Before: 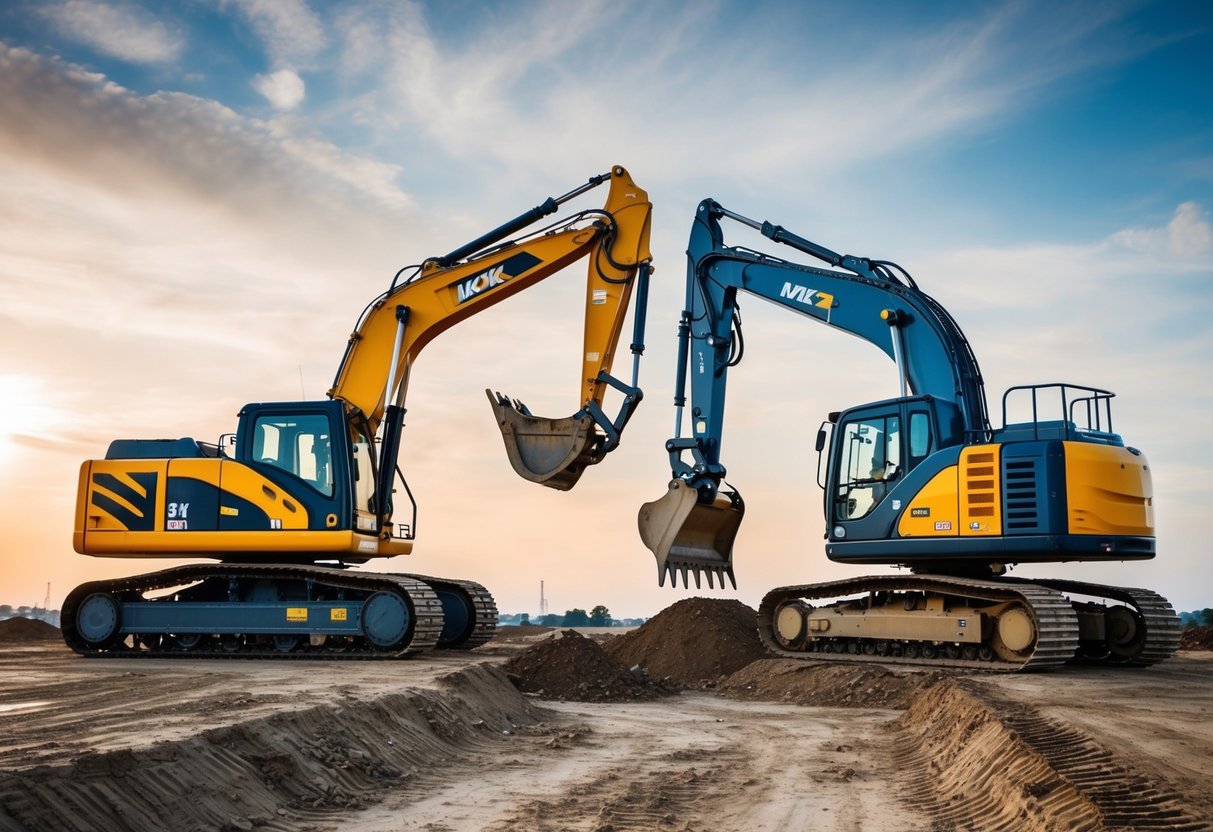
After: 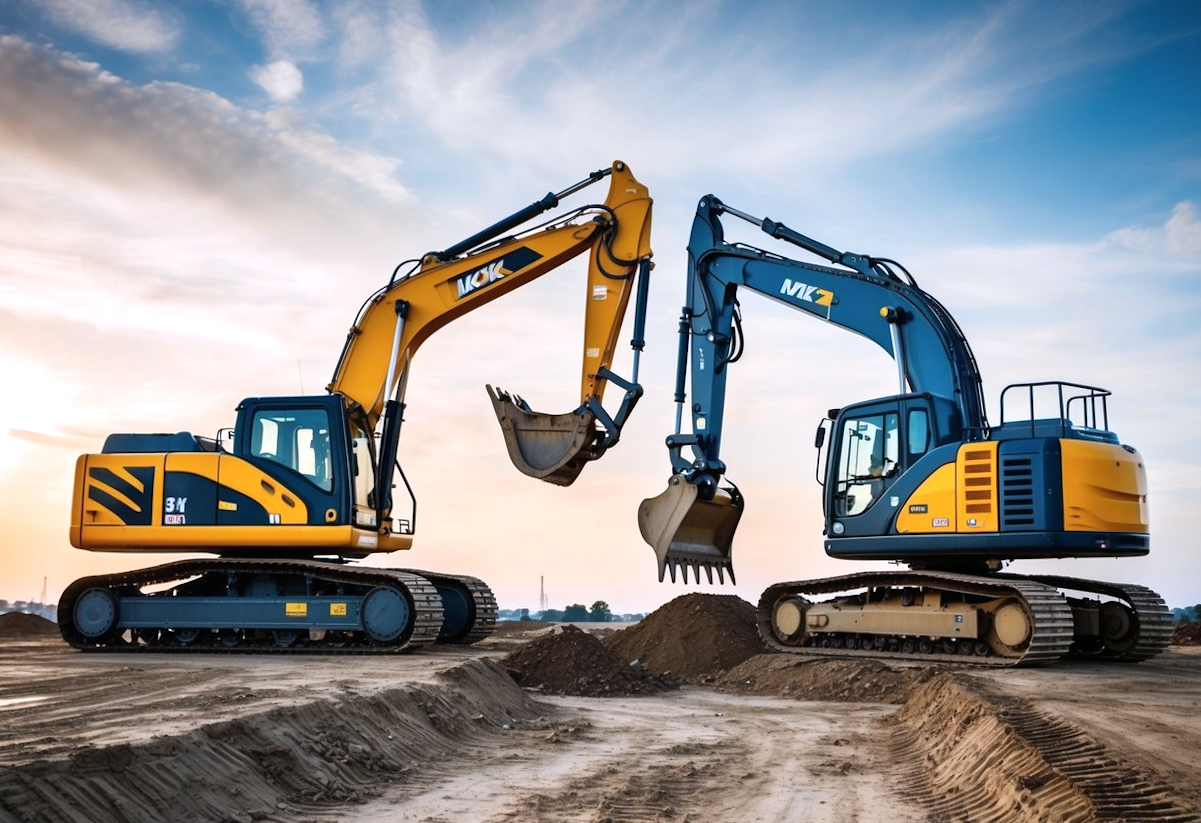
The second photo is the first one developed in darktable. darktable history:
white balance: red 0.984, blue 1.059
rotate and perspective: rotation 0.174°, lens shift (vertical) 0.013, lens shift (horizontal) 0.019, shear 0.001, automatic cropping original format, crop left 0.007, crop right 0.991, crop top 0.016, crop bottom 0.997
shadows and highlights: radius 44.78, white point adjustment 6.64, compress 79.65%, highlights color adjustment 78.42%, soften with gaussian
